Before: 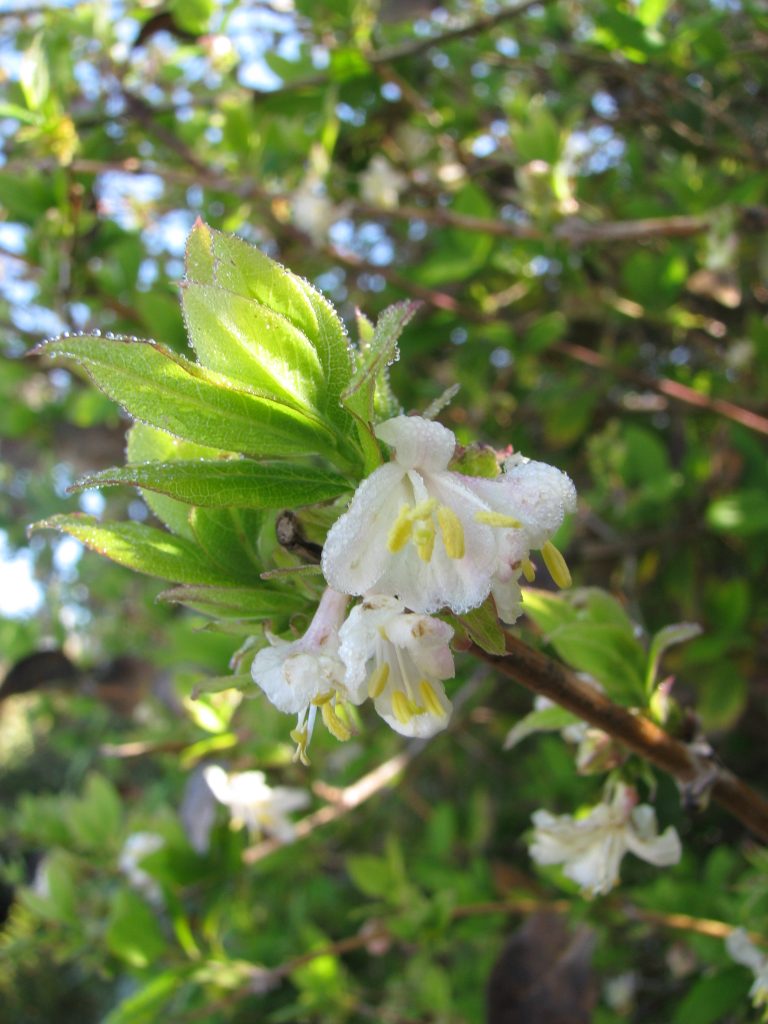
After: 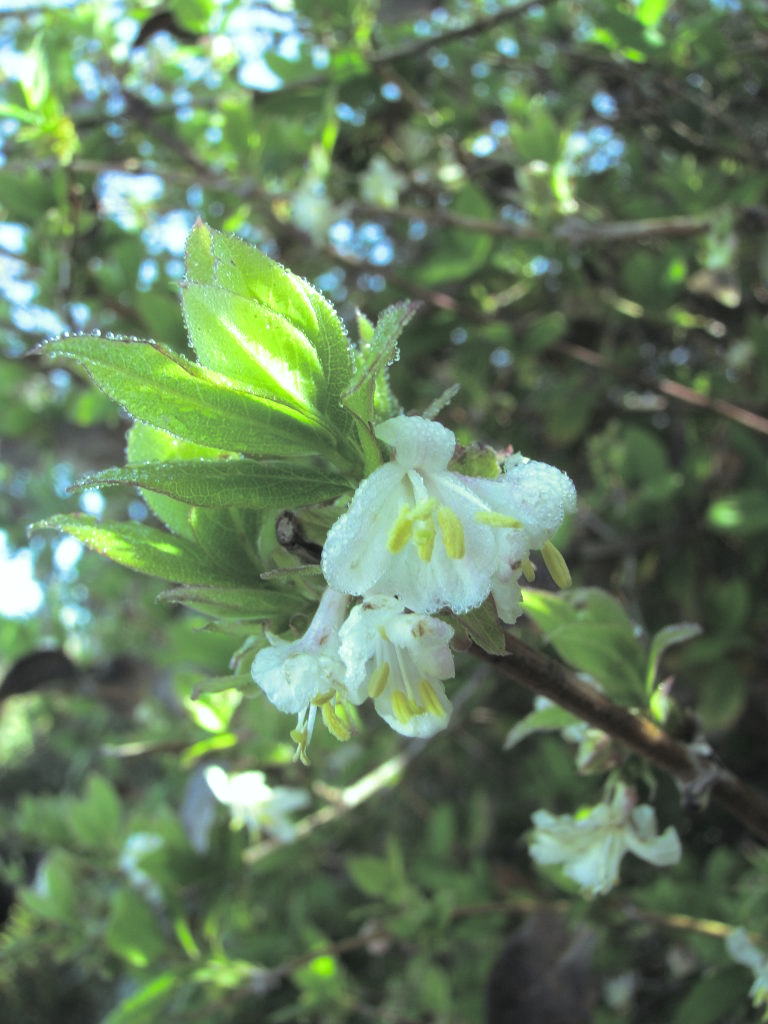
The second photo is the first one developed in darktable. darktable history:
contrast equalizer: octaves 7, y [[0.6 ×6], [0.55 ×6], [0 ×6], [0 ×6], [0 ×6]], mix -0.2
split-toning: shadows › hue 43.2°, shadows › saturation 0, highlights › hue 50.4°, highlights › saturation 1
color balance: mode lift, gamma, gain (sRGB), lift [0.997, 0.979, 1.021, 1.011], gamma [1, 1.084, 0.916, 0.998], gain [1, 0.87, 1.13, 1.101], contrast 4.55%, contrast fulcrum 38.24%, output saturation 104.09%
